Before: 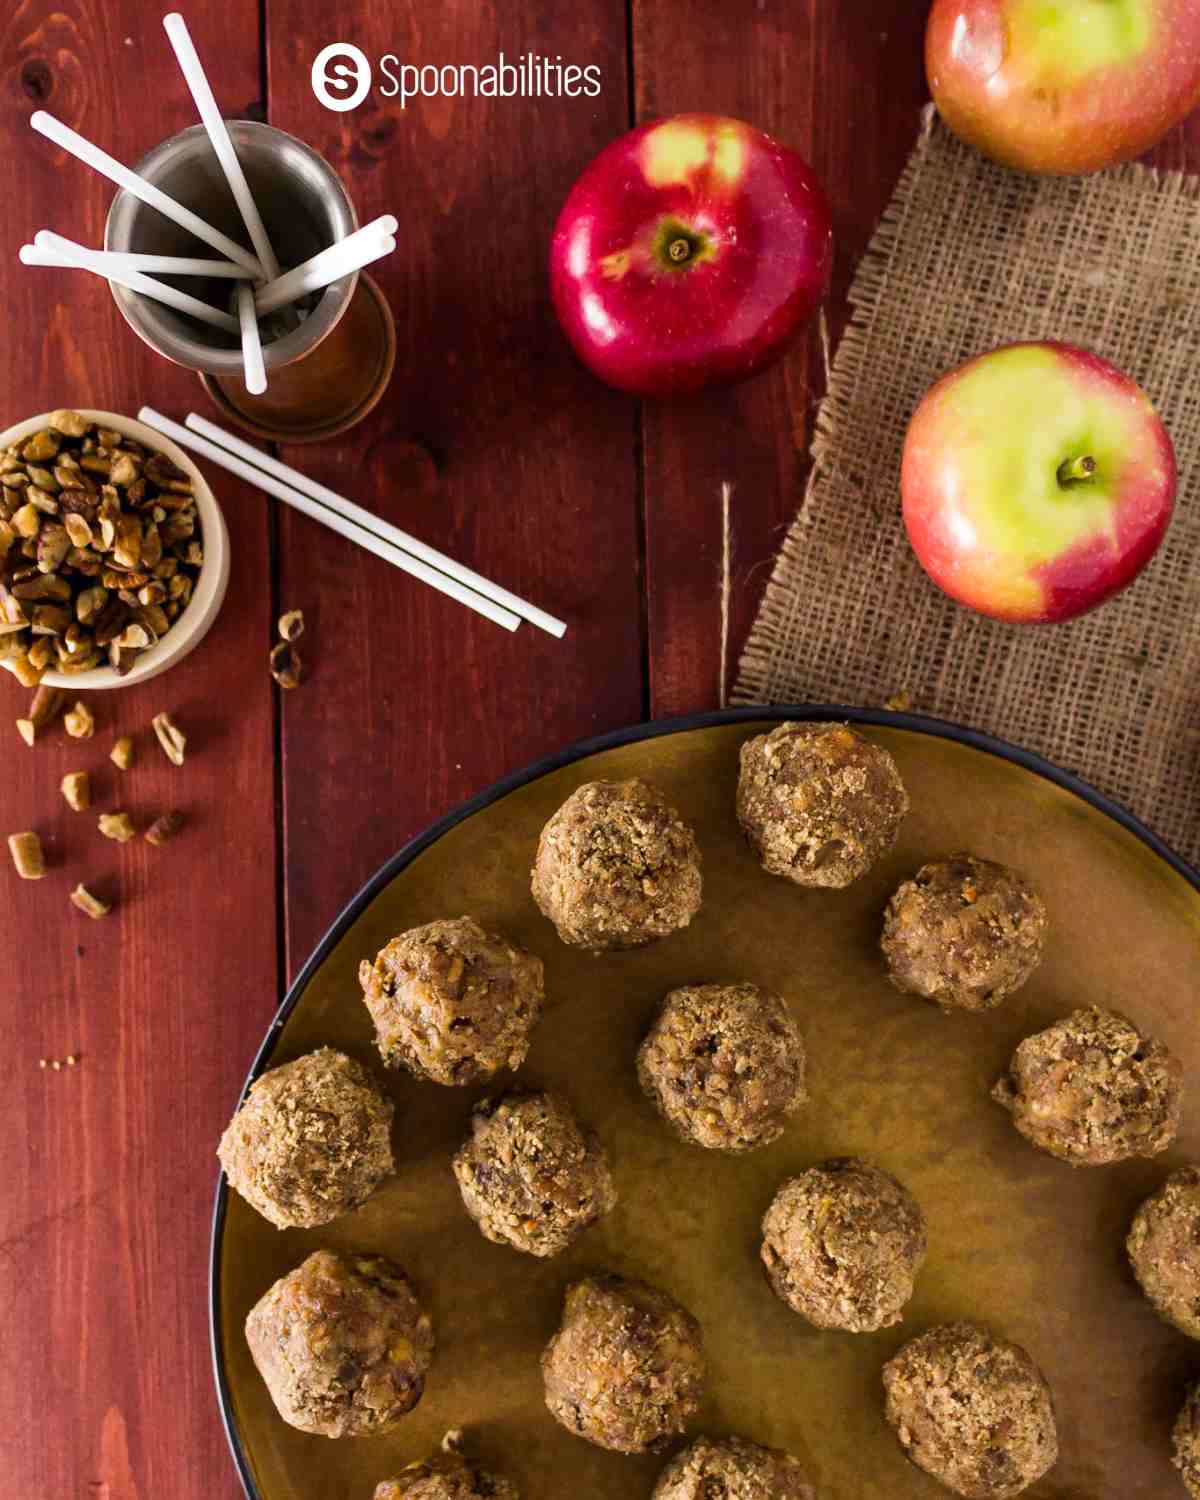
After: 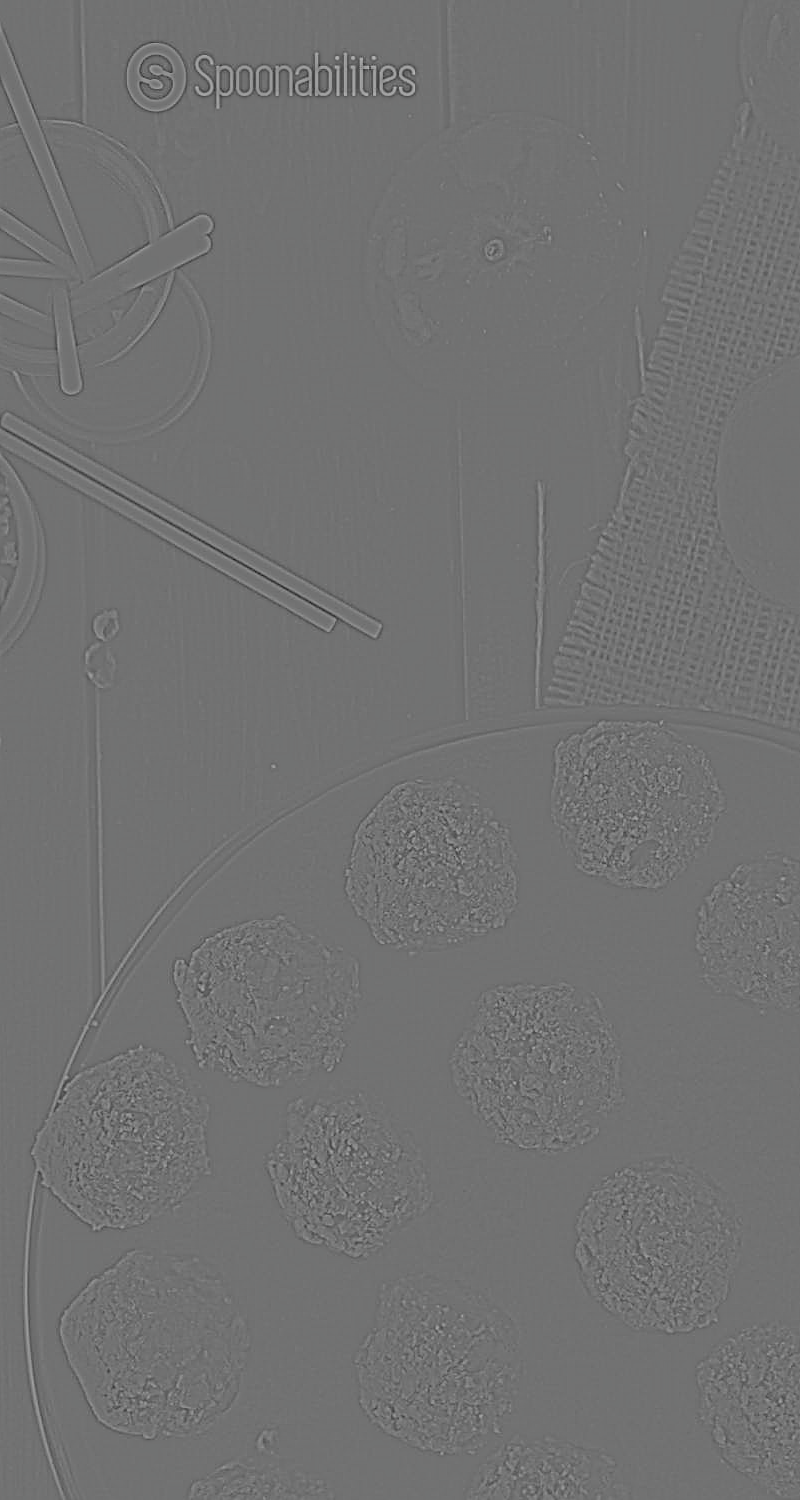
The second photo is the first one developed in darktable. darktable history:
tone equalizer: on, module defaults
highpass: sharpness 5.84%, contrast boost 8.44%
color correction: highlights a* -0.182, highlights b* -0.124
crop and rotate: left 15.446%, right 17.836%
sharpen: on, module defaults
rgb levels: levels [[0.034, 0.472, 0.904], [0, 0.5, 1], [0, 0.5, 1]]
